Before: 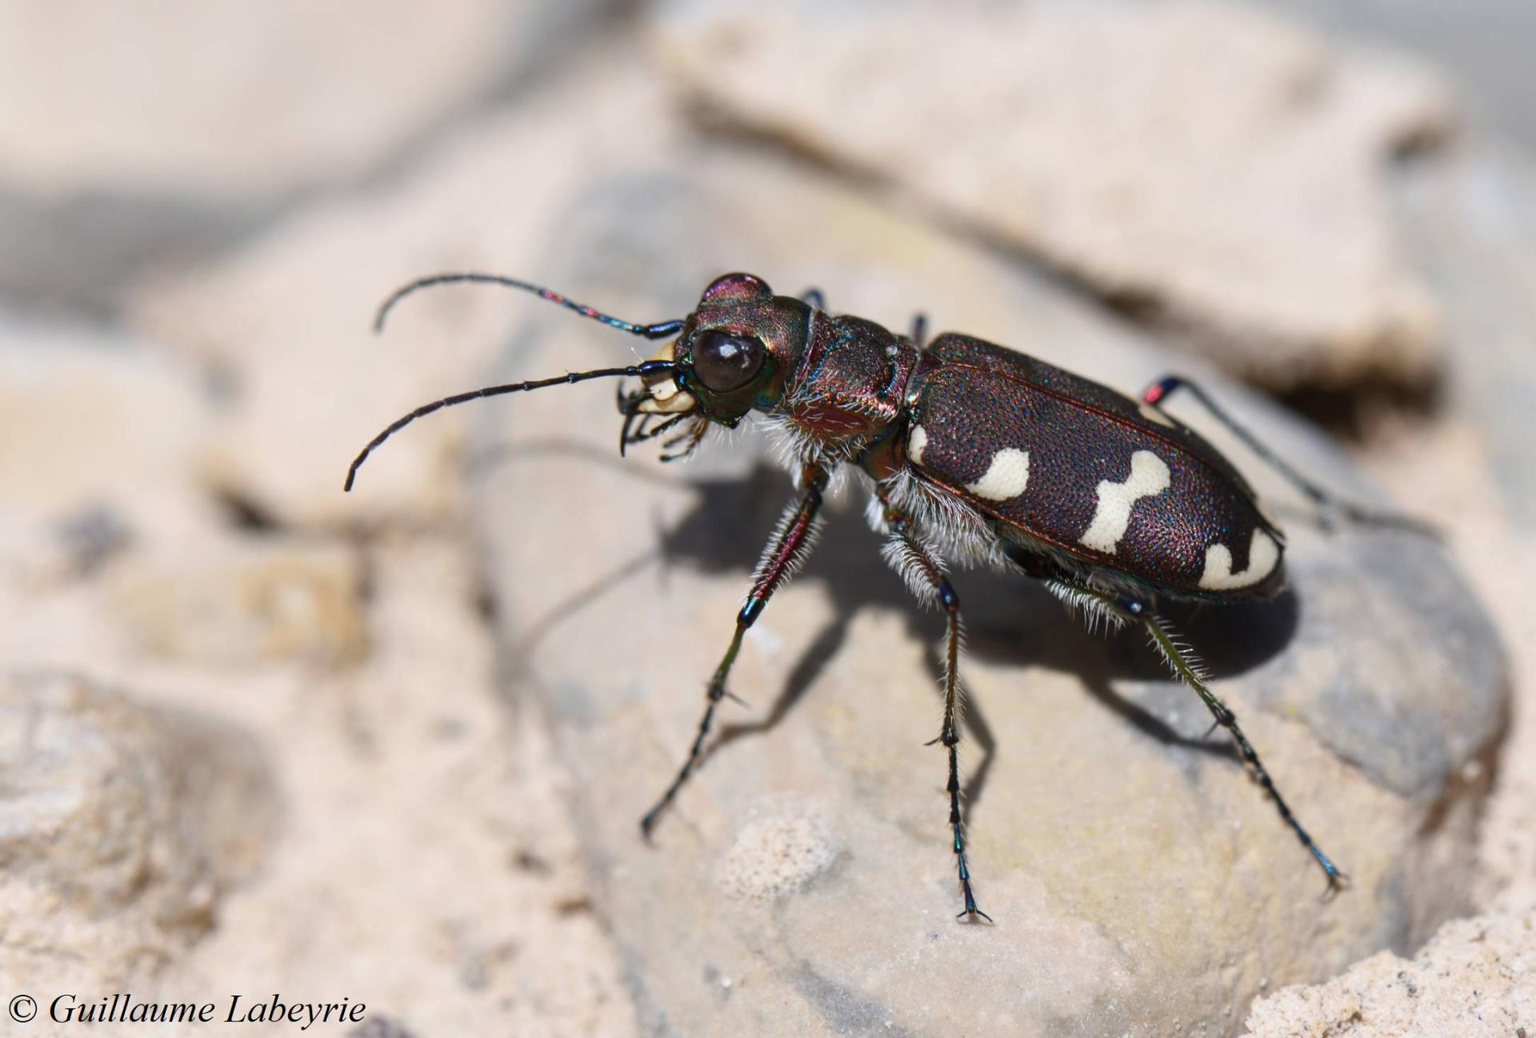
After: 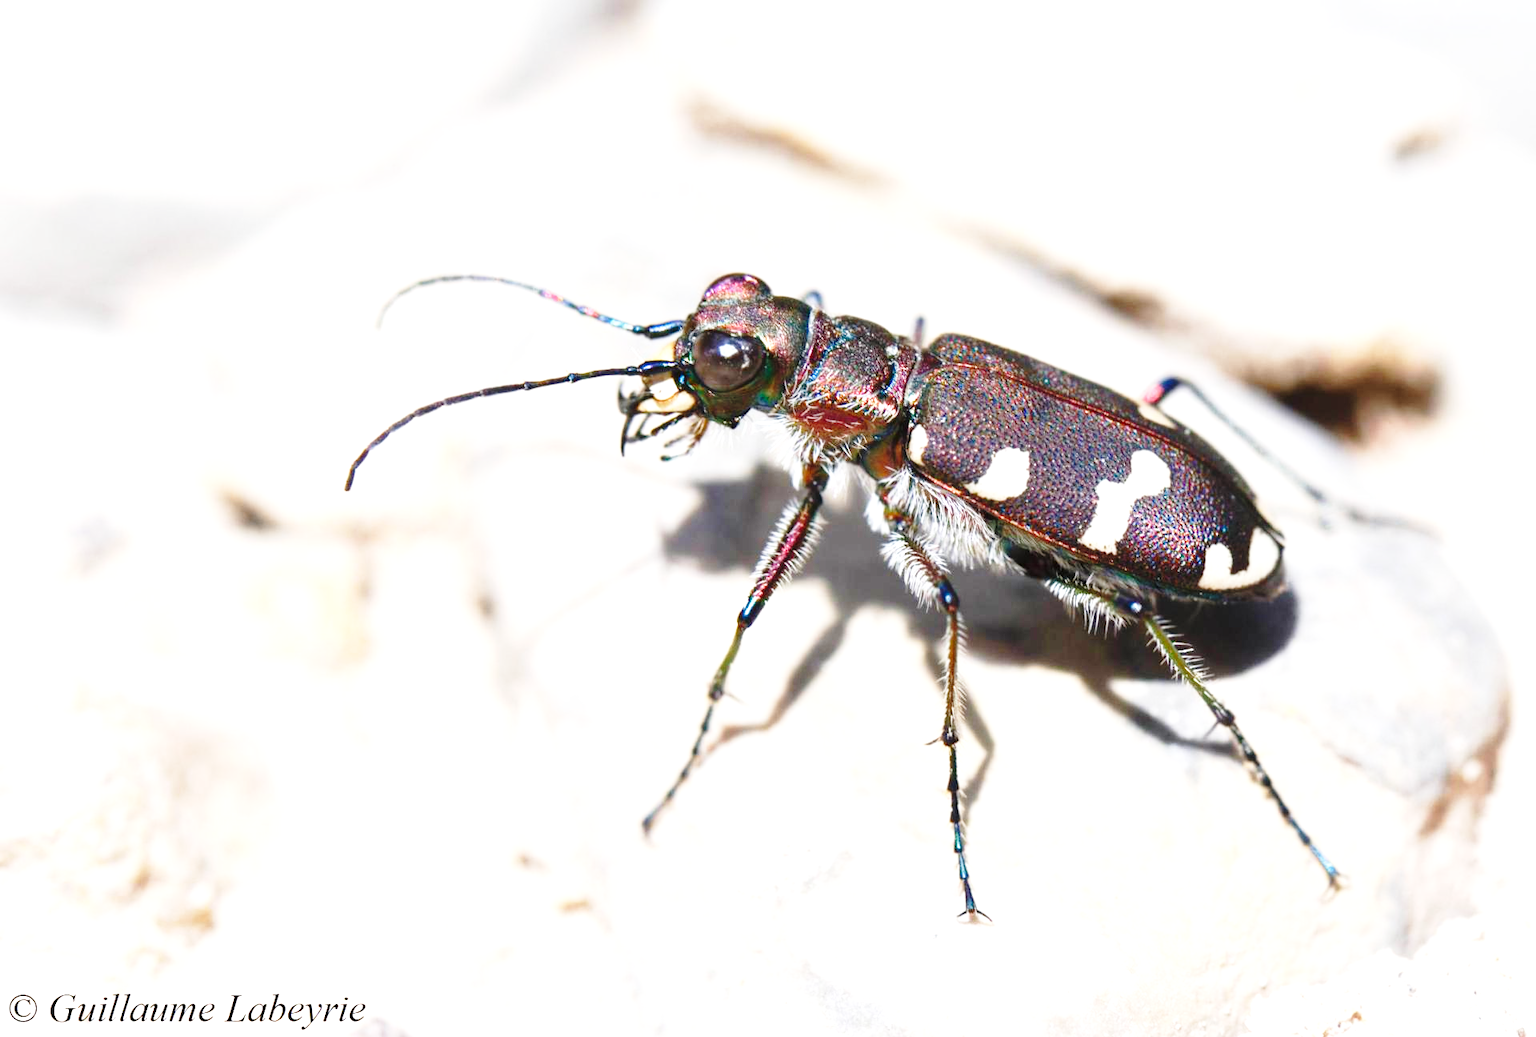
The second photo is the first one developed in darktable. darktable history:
exposure: black level correction 0, exposure 1.2 EV, compensate highlight preservation false
base curve: curves: ch0 [(0, 0) (0.028, 0.03) (0.121, 0.232) (0.46, 0.748) (0.859, 0.968) (1, 1)], preserve colors none
